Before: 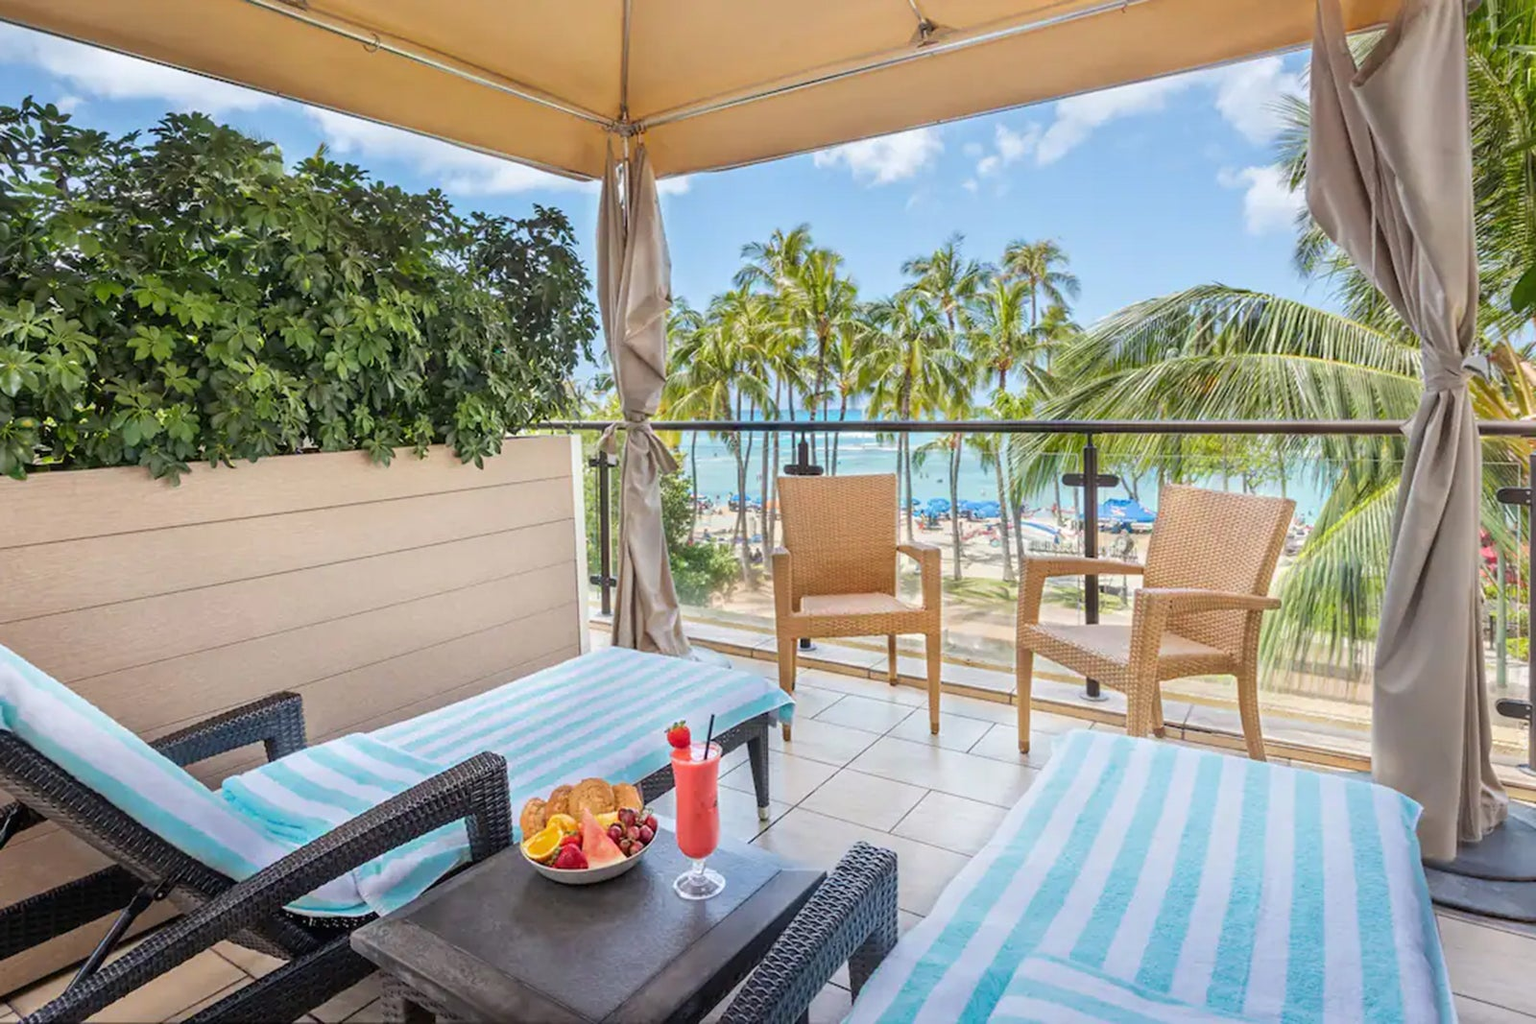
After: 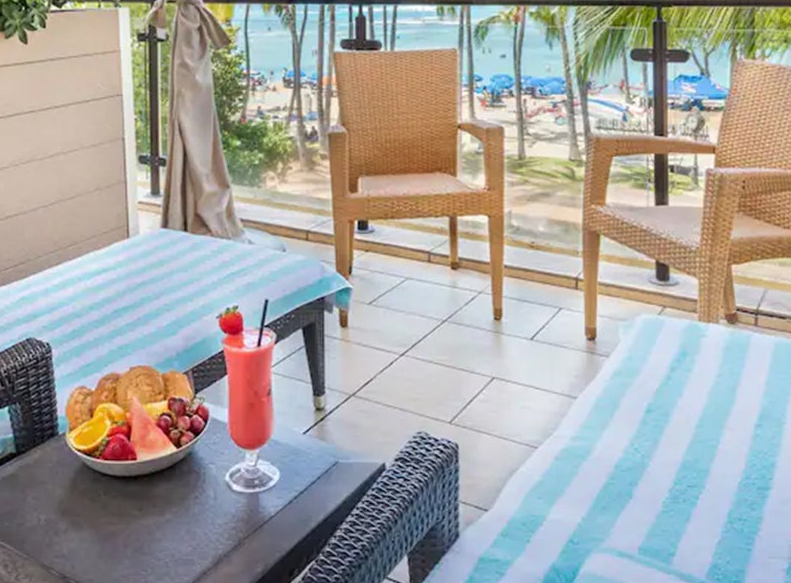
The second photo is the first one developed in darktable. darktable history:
crop: left 29.77%, top 41.78%, right 20.785%, bottom 3.507%
